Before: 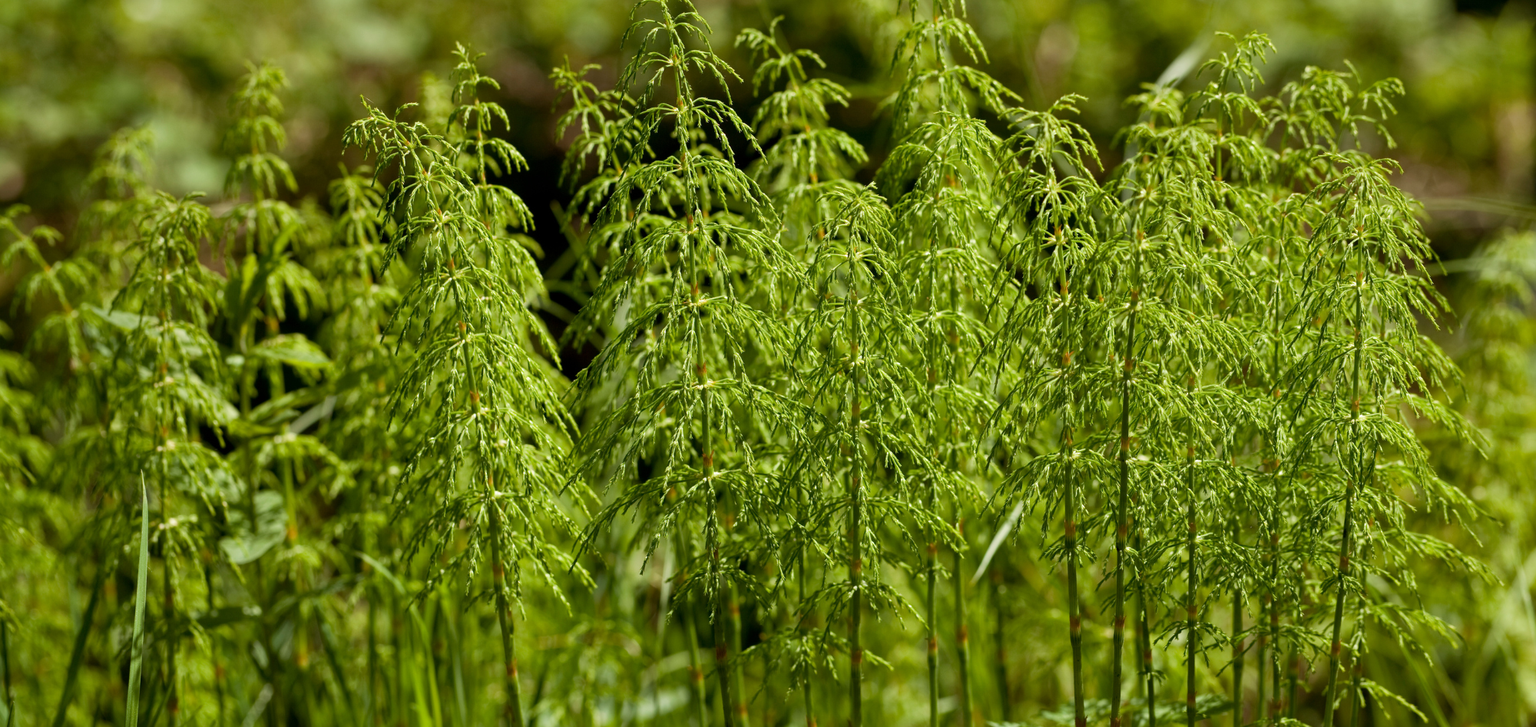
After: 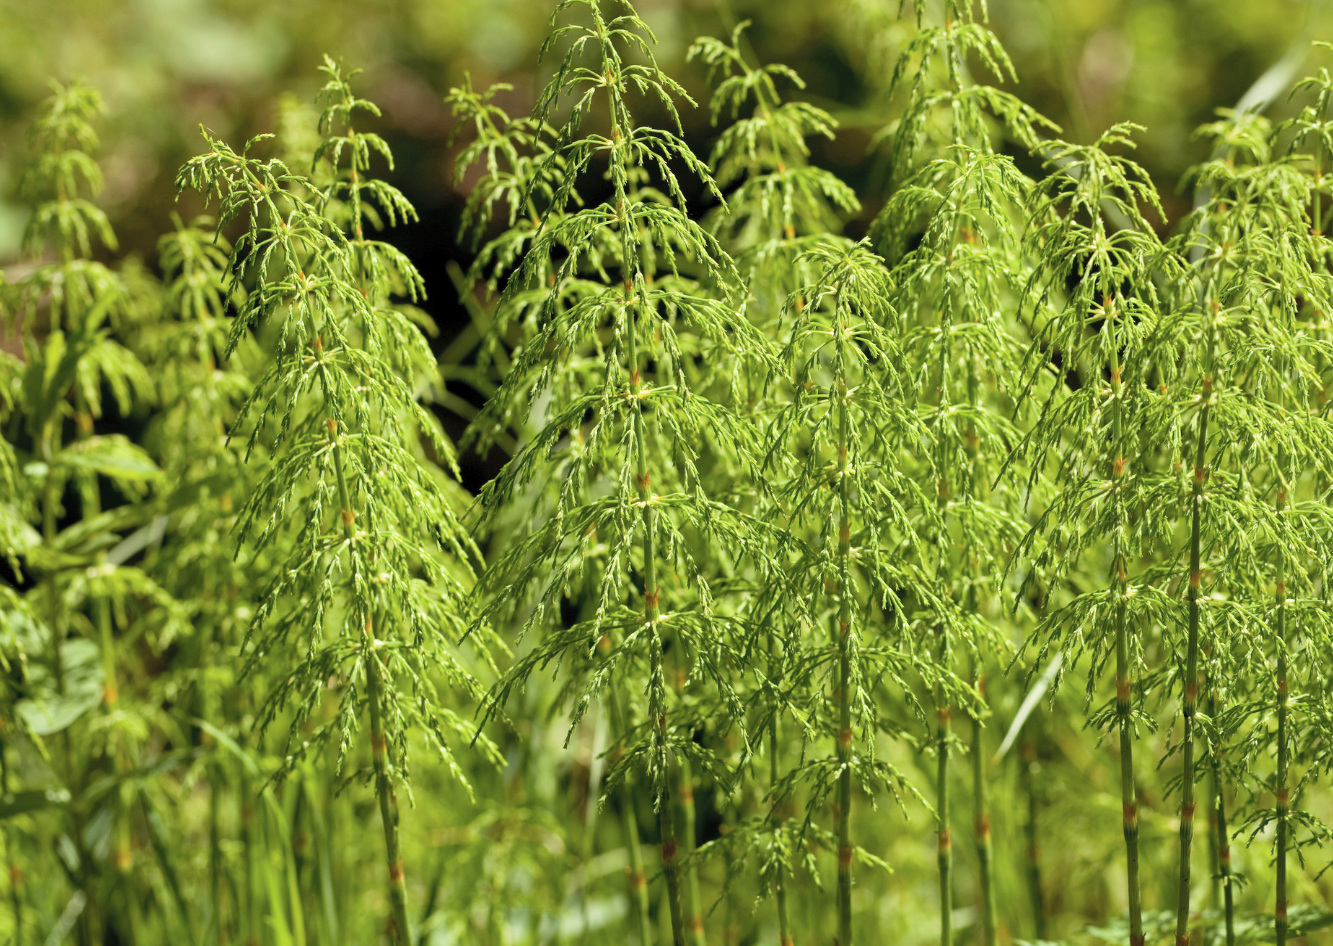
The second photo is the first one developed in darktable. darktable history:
crop and rotate: left 13.537%, right 19.796%
contrast brightness saturation: contrast 0.14, brightness 0.21
